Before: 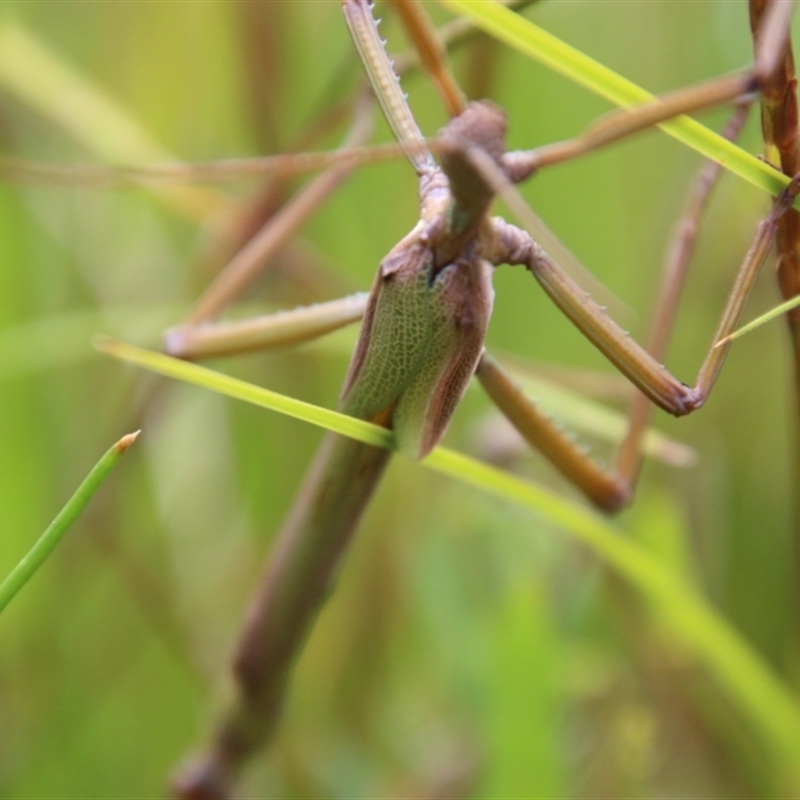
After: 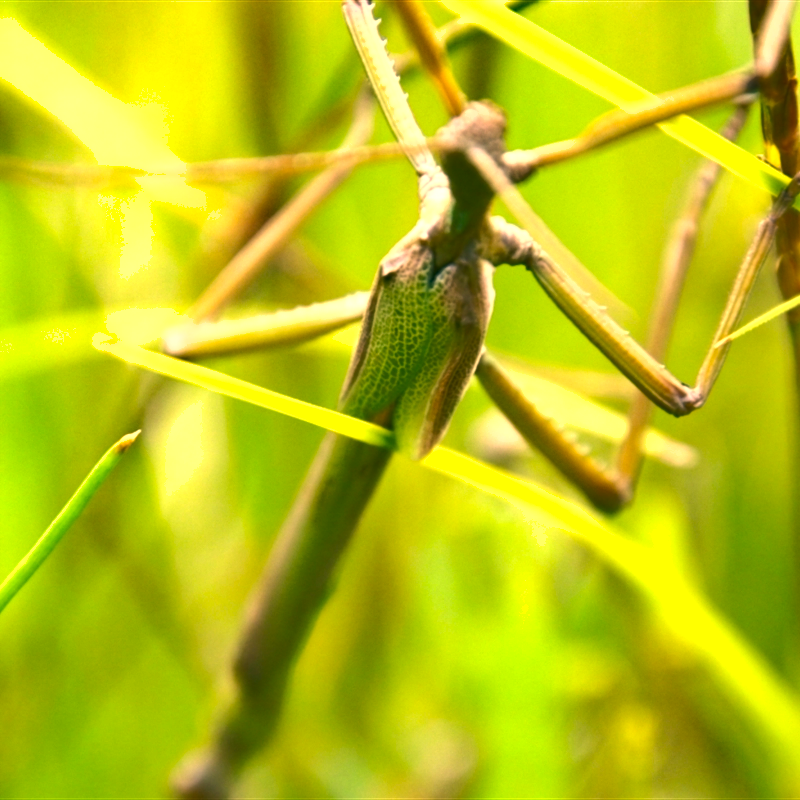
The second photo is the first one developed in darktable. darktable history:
color correction: highlights a* 5.62, highlights b* 33.57, shadows a* -25.86, shadows b* 4.02
shadows and highlights: soften with gaussian
exposure: exposure 1.15 EV, compensate highlight preservation false
